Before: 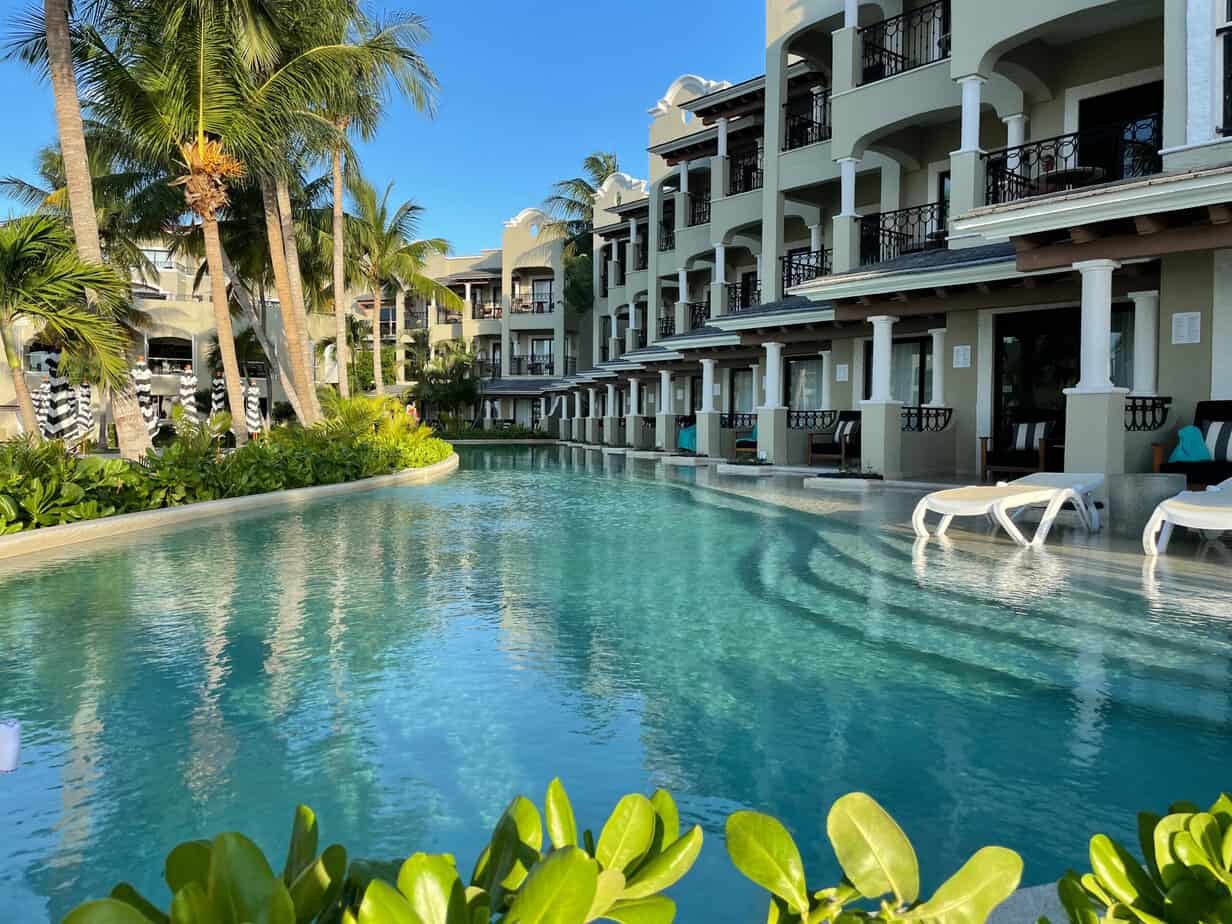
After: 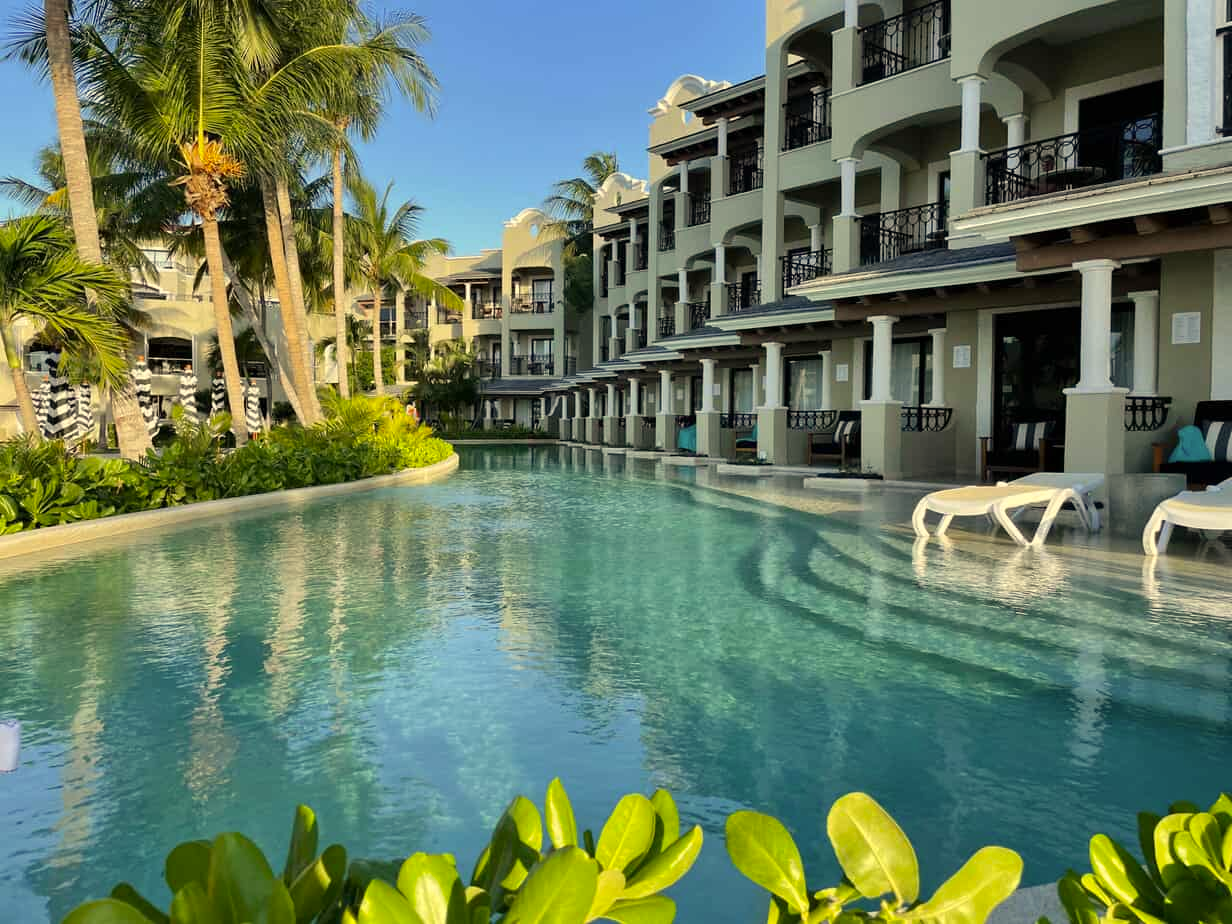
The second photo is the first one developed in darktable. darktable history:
color correction: highlights a* 1.37, highlights b* 17.52
